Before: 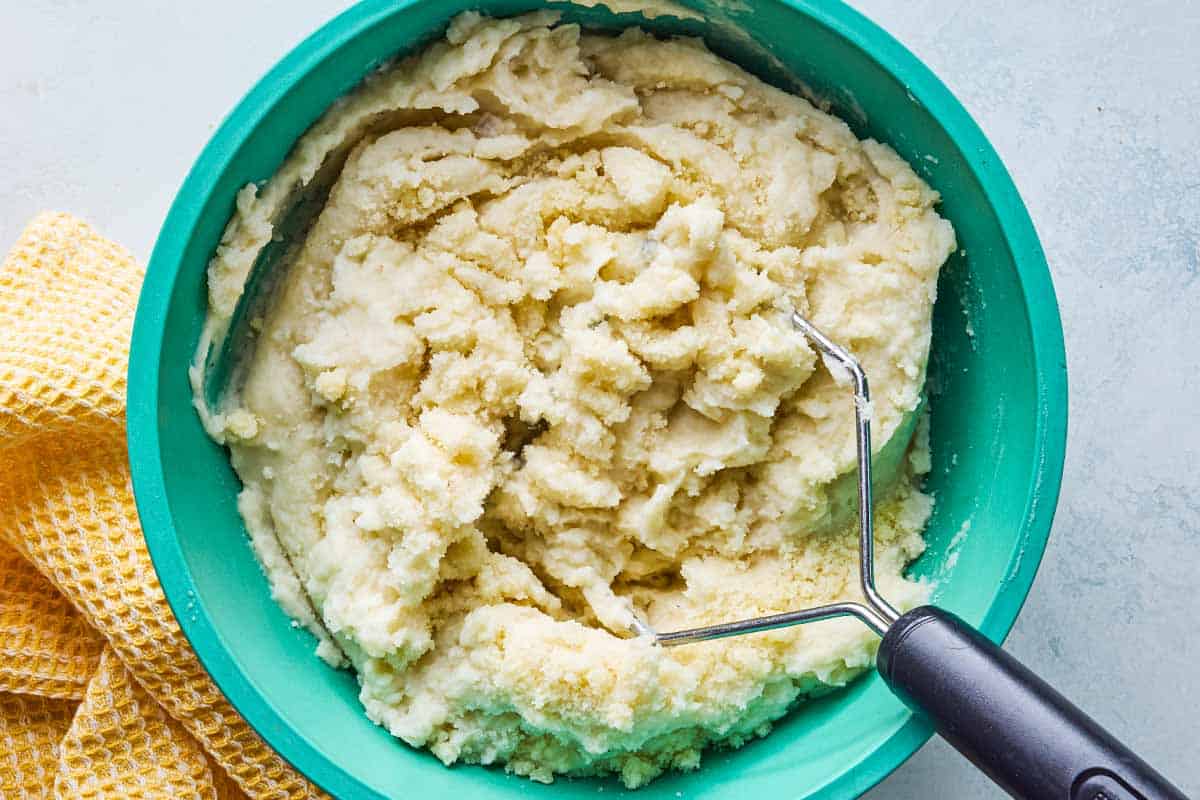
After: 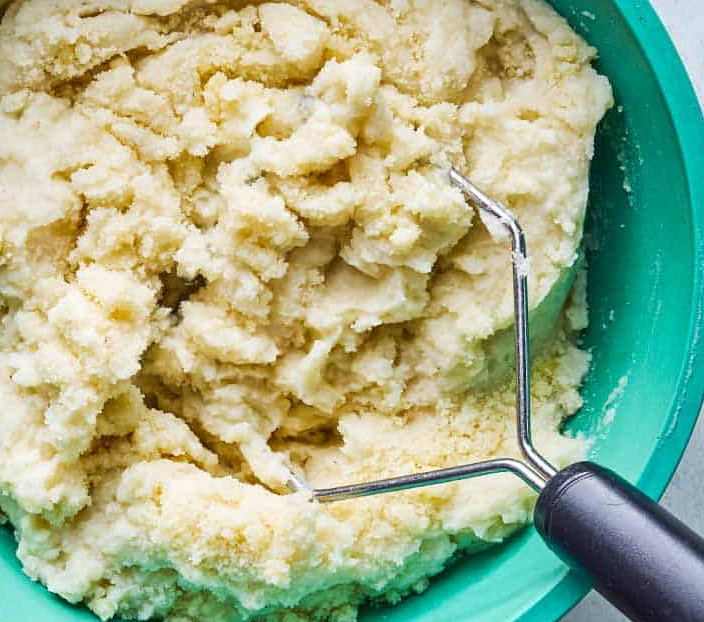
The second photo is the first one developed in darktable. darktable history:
crop and rotate: left 28.6%, top 18.09%, right 12.653%, bottom 4.042%
